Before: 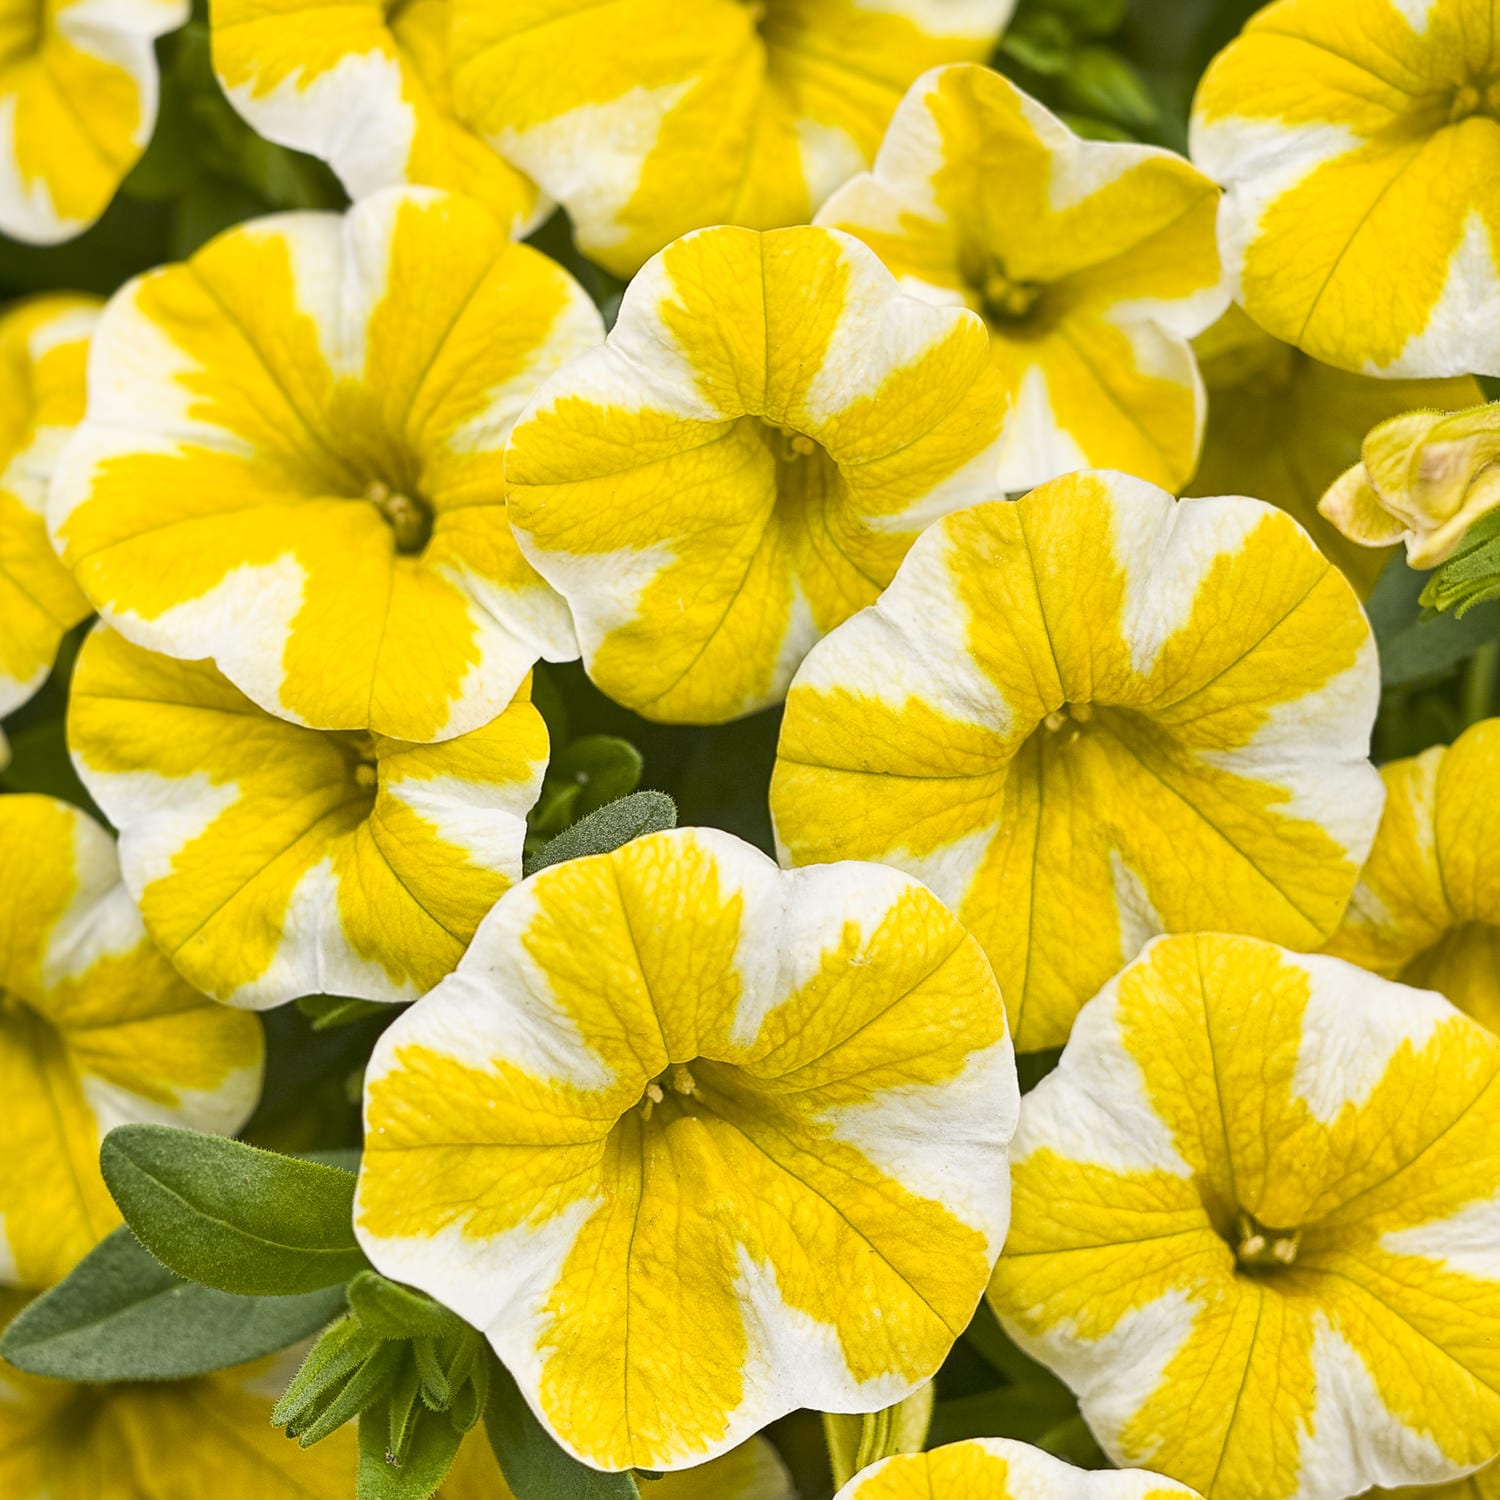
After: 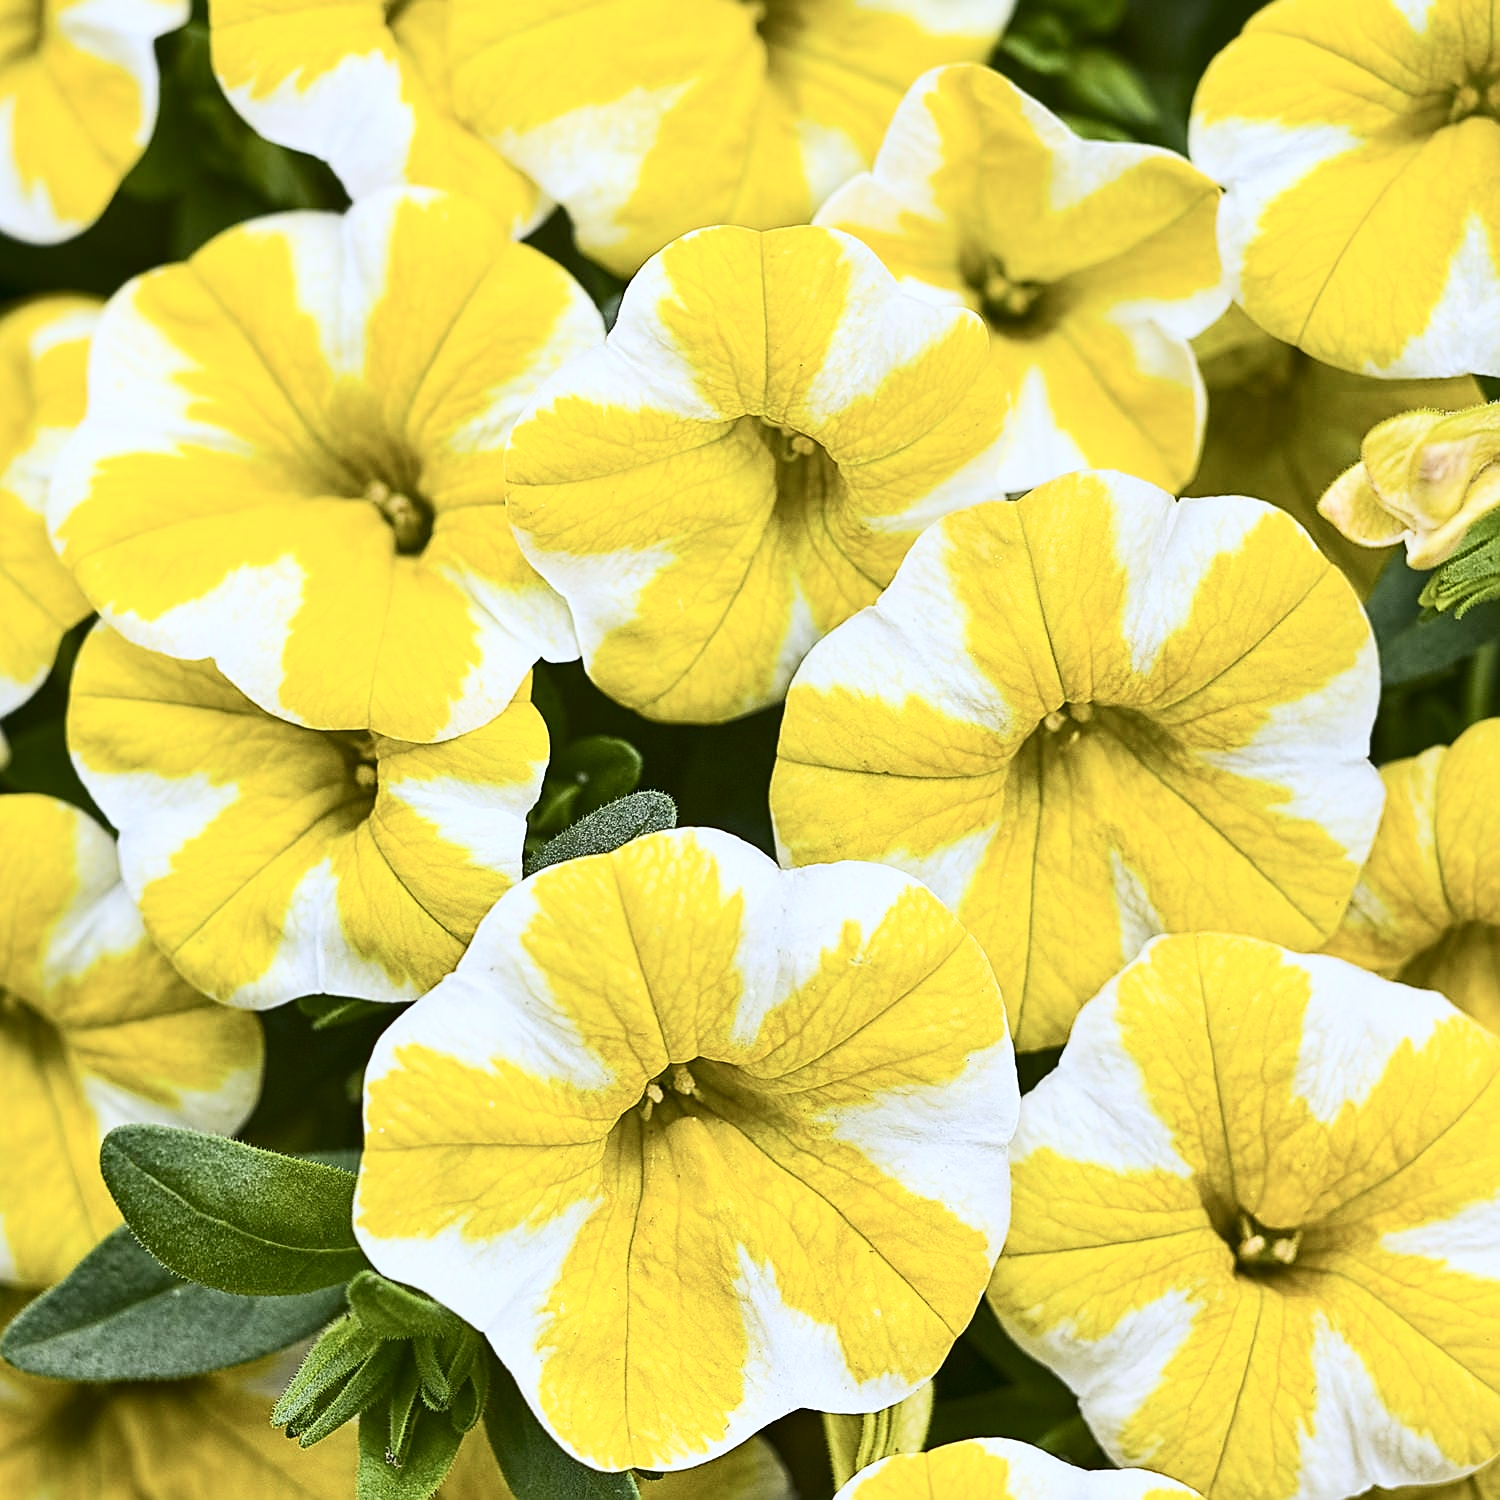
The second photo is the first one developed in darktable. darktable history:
color calibration: illuminant custom, x 0.371, y 0.382, temperature 4282.35 K
sharpen: on, module defaults
contrast brightness saturation: contrast 0.284
tone equalizer: edges refinement/feathering 500, mask exposure compensation -1.57 EV, preserve details no
